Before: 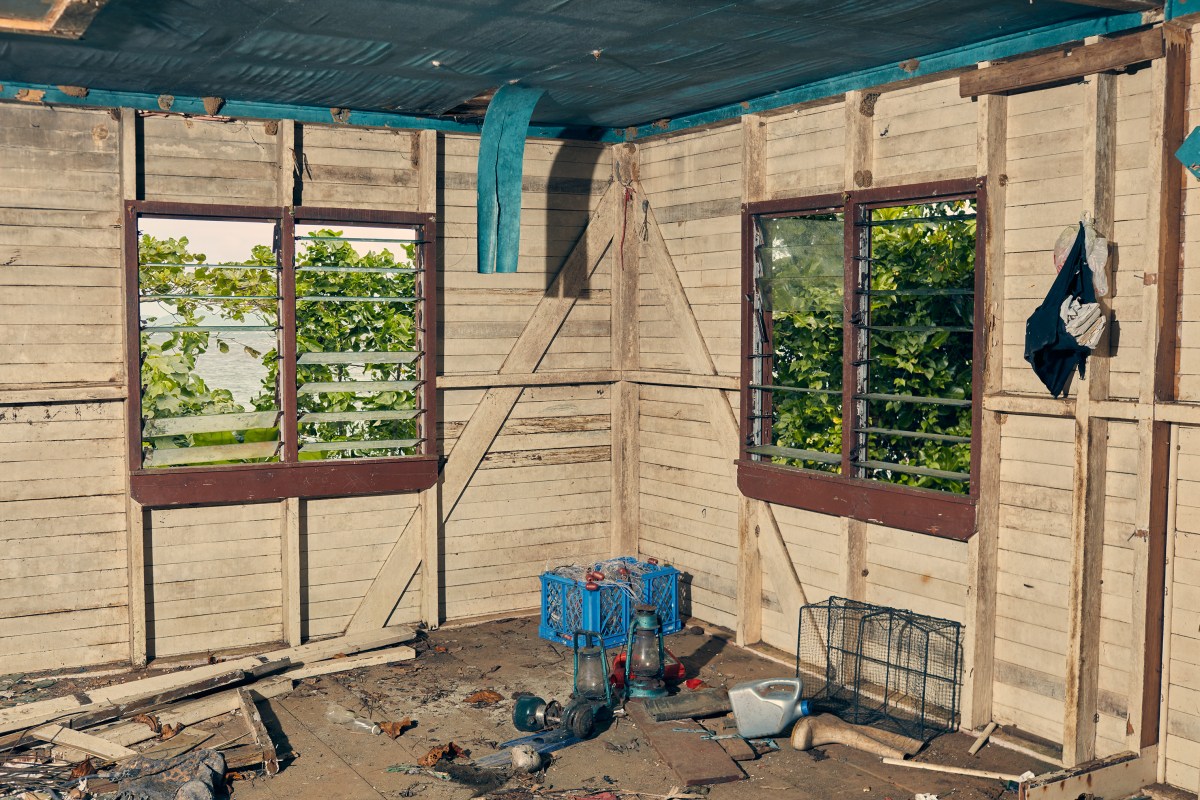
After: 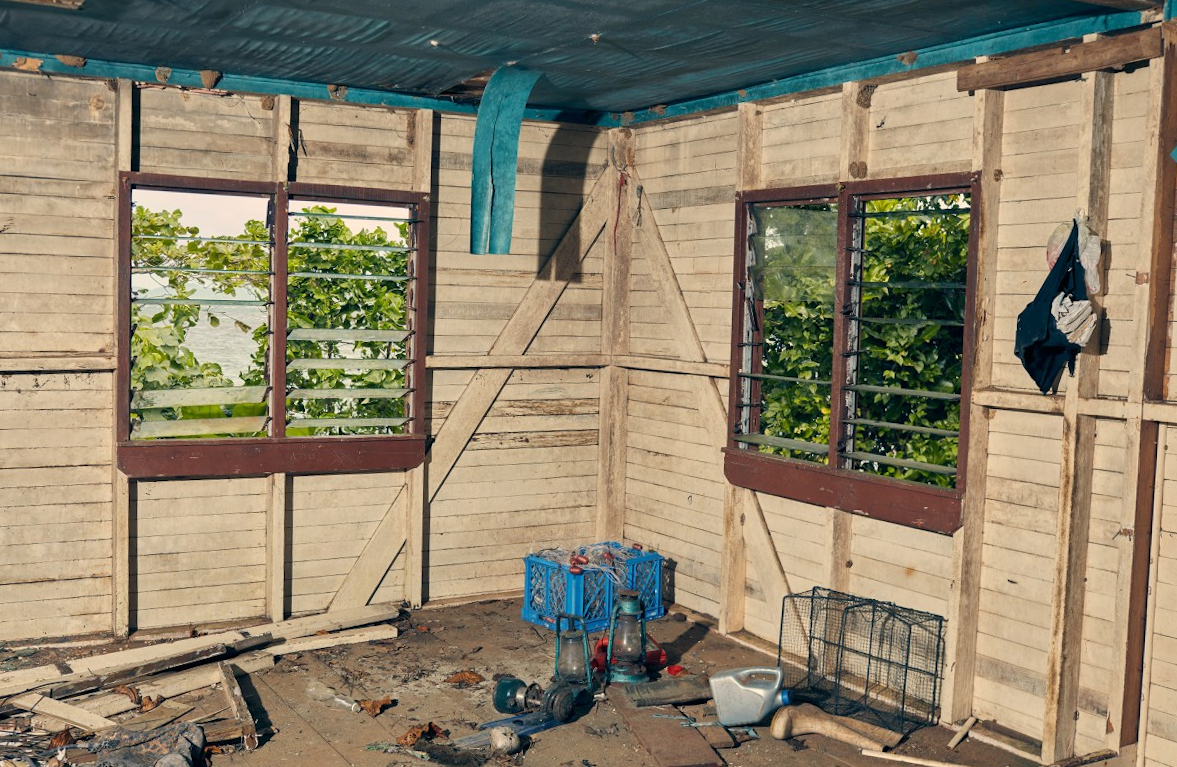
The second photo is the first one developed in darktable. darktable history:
rotate and perspective: rotation 1.57°, crop left 0.018, crop right 0.982, crop top 0.039, crop bottom 0.961
tone equalizer: on, module defaults
